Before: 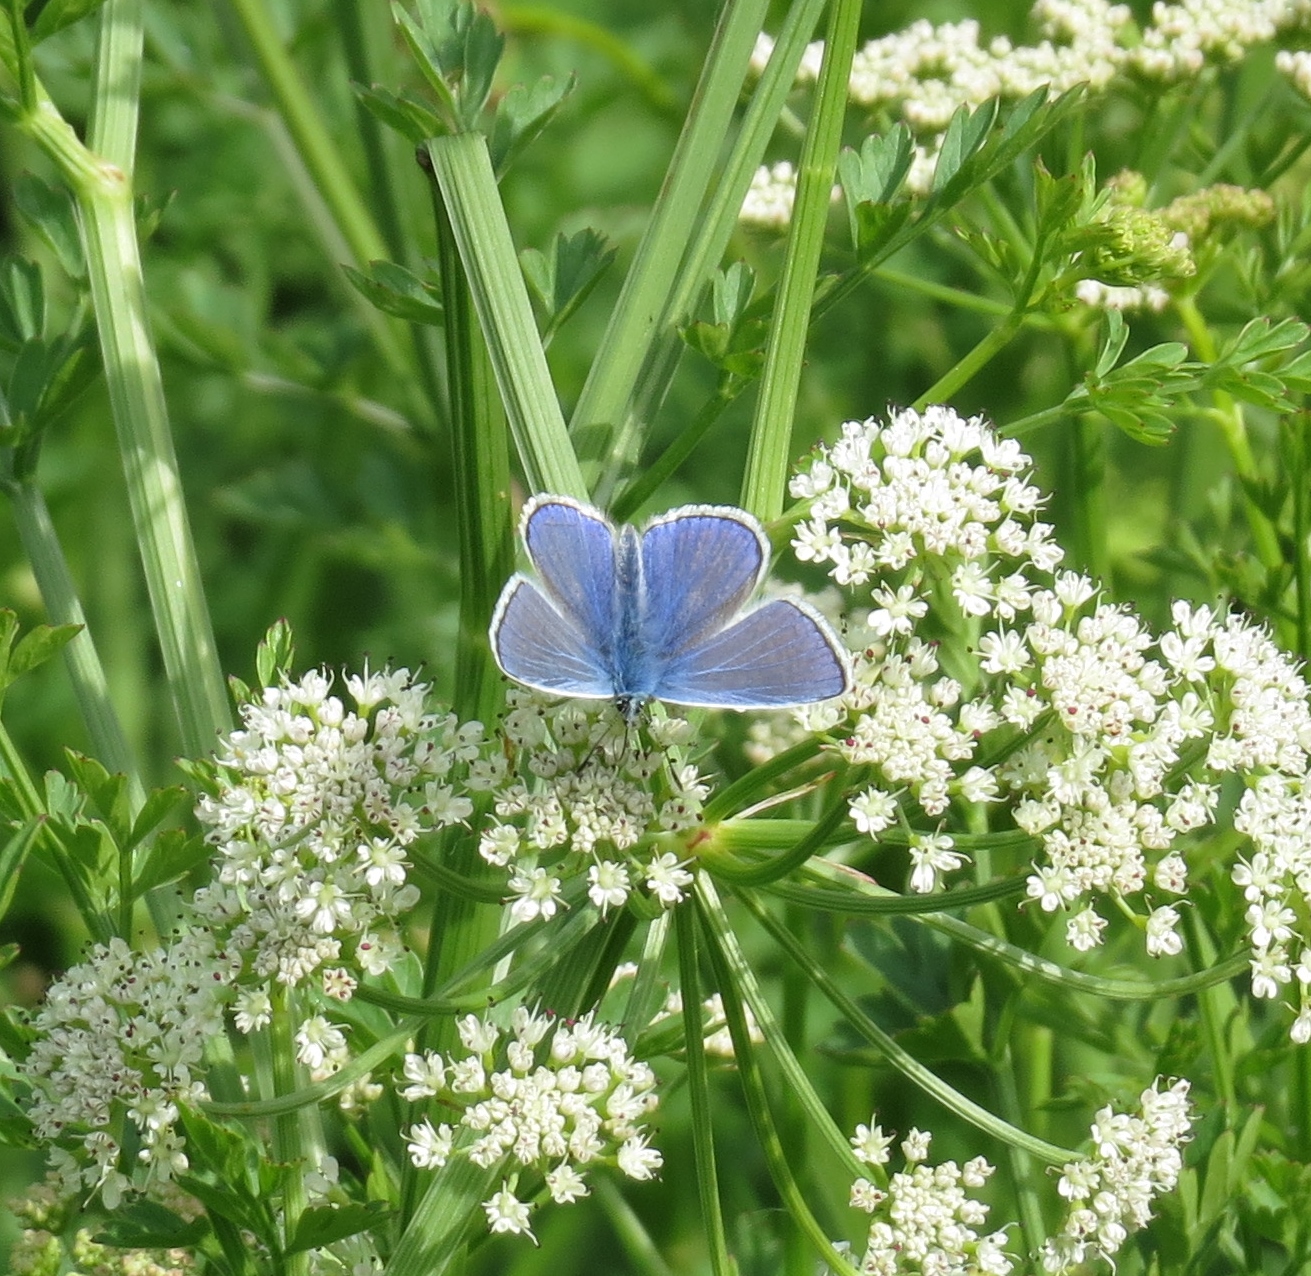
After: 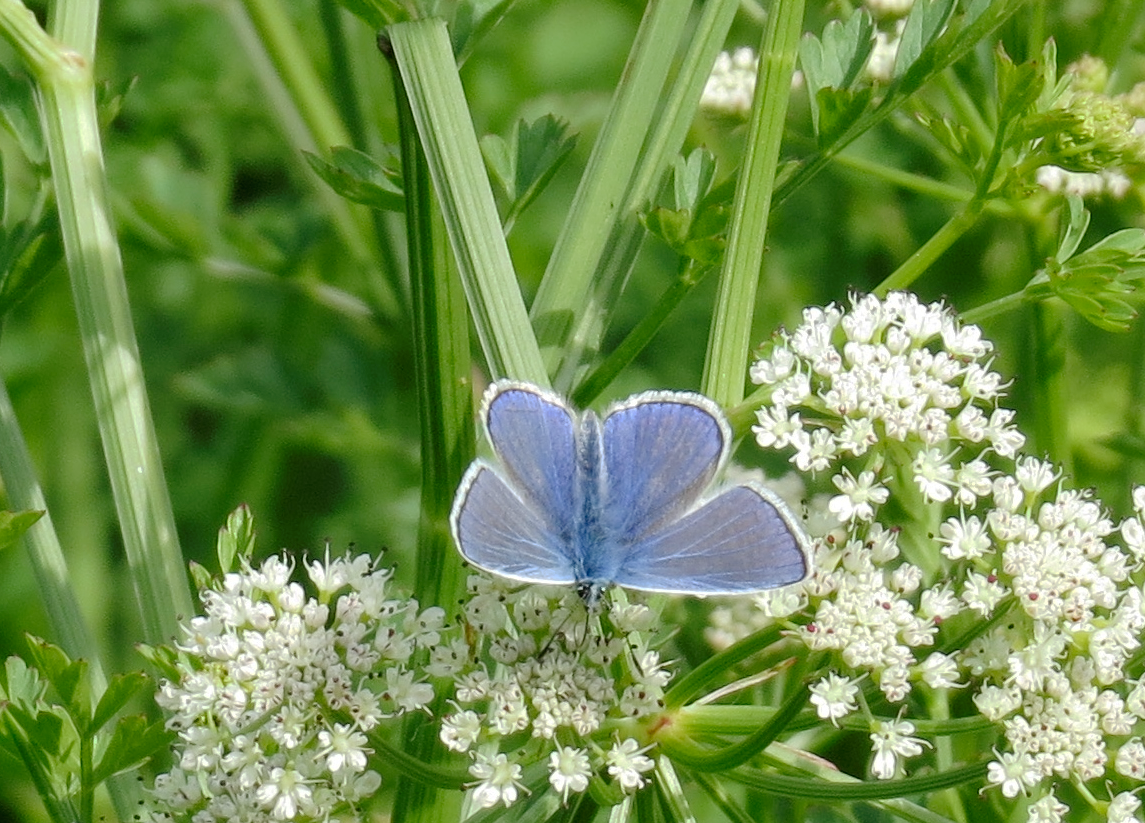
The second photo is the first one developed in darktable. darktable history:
crop: left 3.015%, top 8.969%, right 9.647%, bottom 26.457%
tone curve: curves: ch0 [(0, 0) (0.003, 0.002) (0.011, 0.006) (0.025, 0.013) (0.044, 0.019) (0.069, 0.032) (0.1, 0.056) (0.136, 0.095) (0.177, 0.144) (0.224, 0.193) (0.277, 0.26) (0.335, 0.331) (0.399, 0.405) (0.468, 0.479) (0.543, 0.552) (0.623, 0.624) (0.709, 0.699) (0.801, 0.772) (0.898, 0.856) (1, 1)], preserve colors none
